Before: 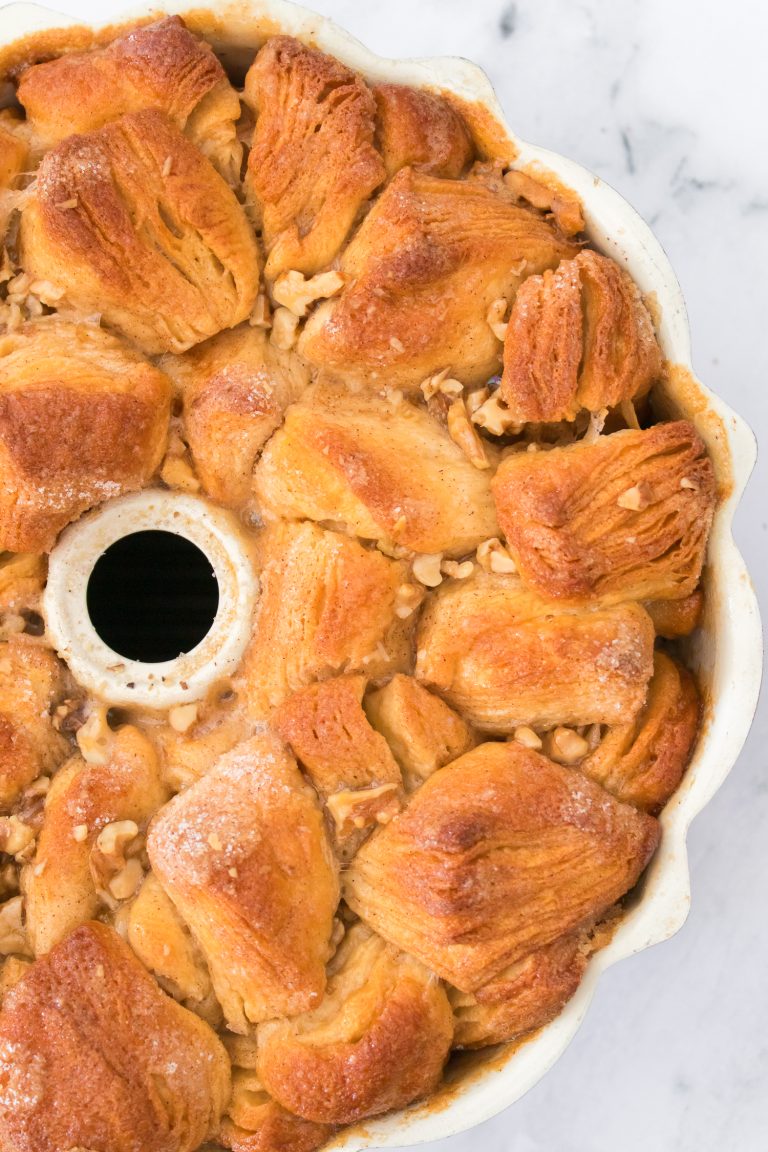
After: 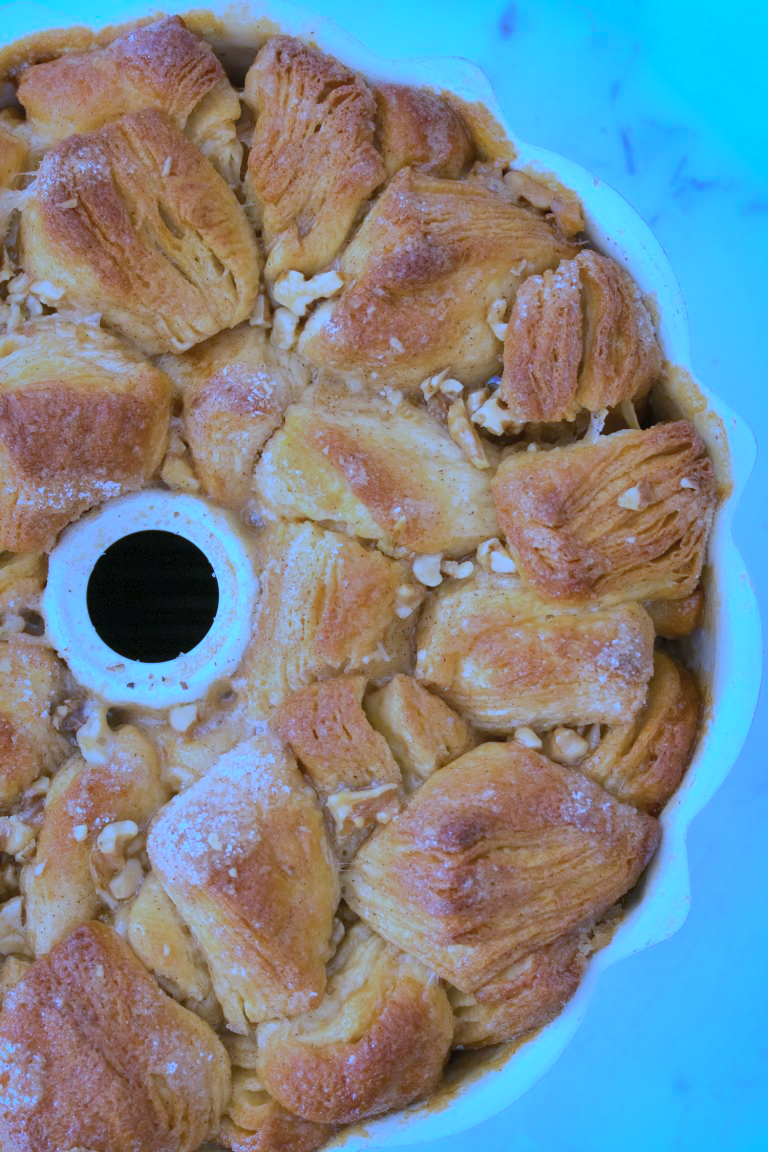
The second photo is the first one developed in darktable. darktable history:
exposure: exposure -0.21 EV, compensate highlight preservation false
white balance: red 0.766, blue 1.537
color correction: highlights a* -2.24, highlights b* -18.1
shadows and highlights: shadows 40, highlights -60
